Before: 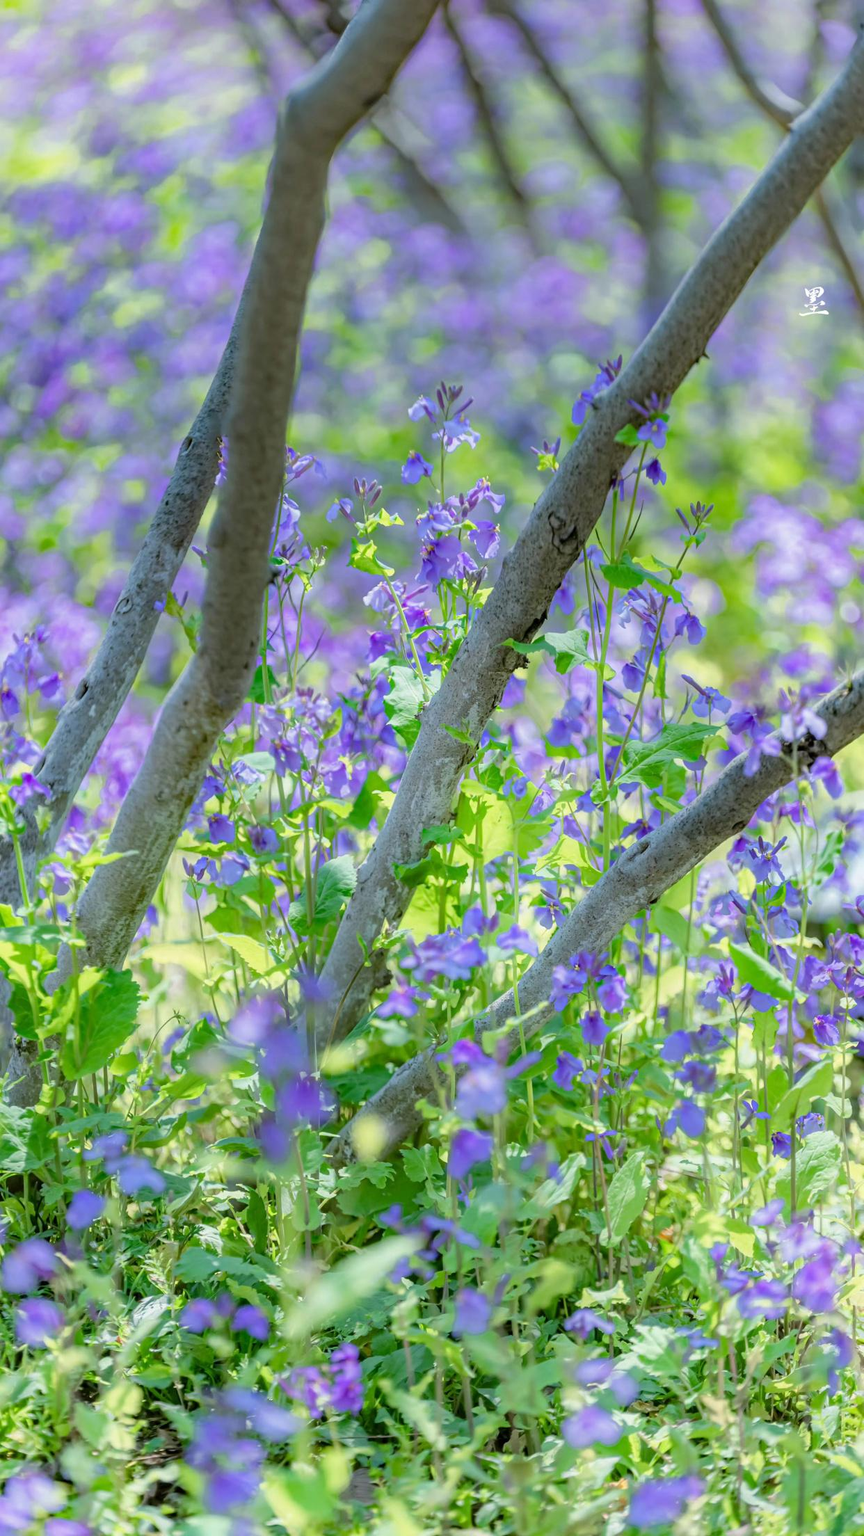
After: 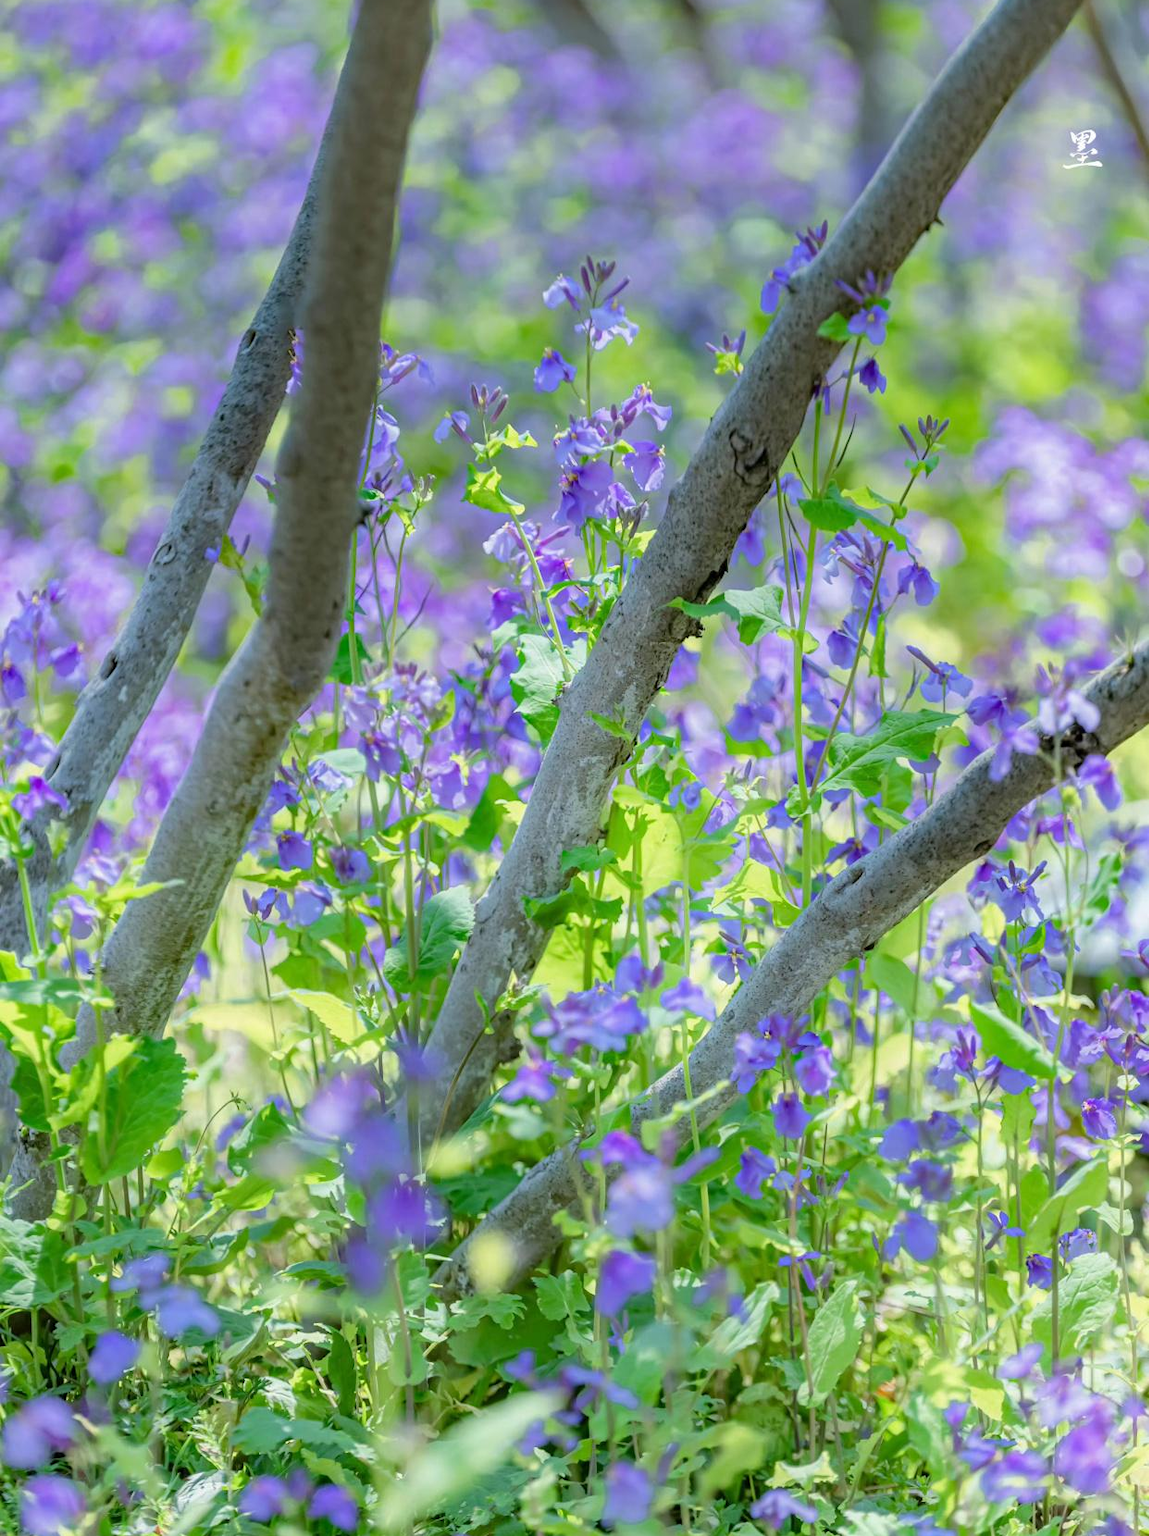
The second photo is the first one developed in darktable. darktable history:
crop and rotate: top 12.337%, bottom 12.477%
